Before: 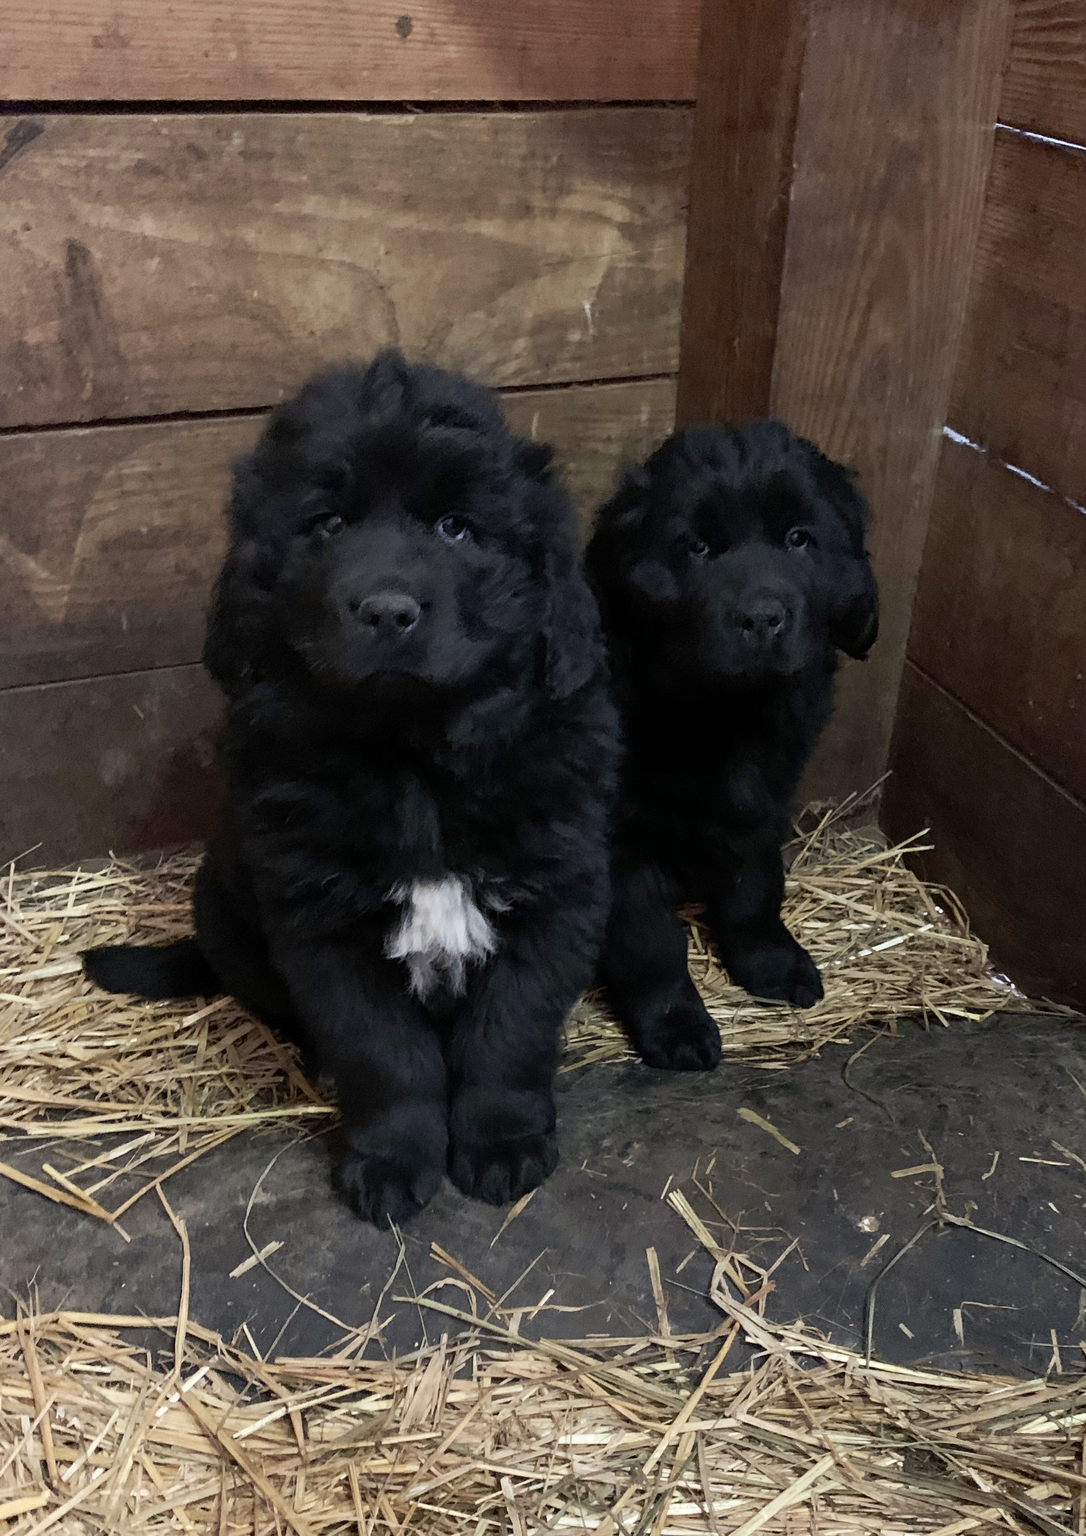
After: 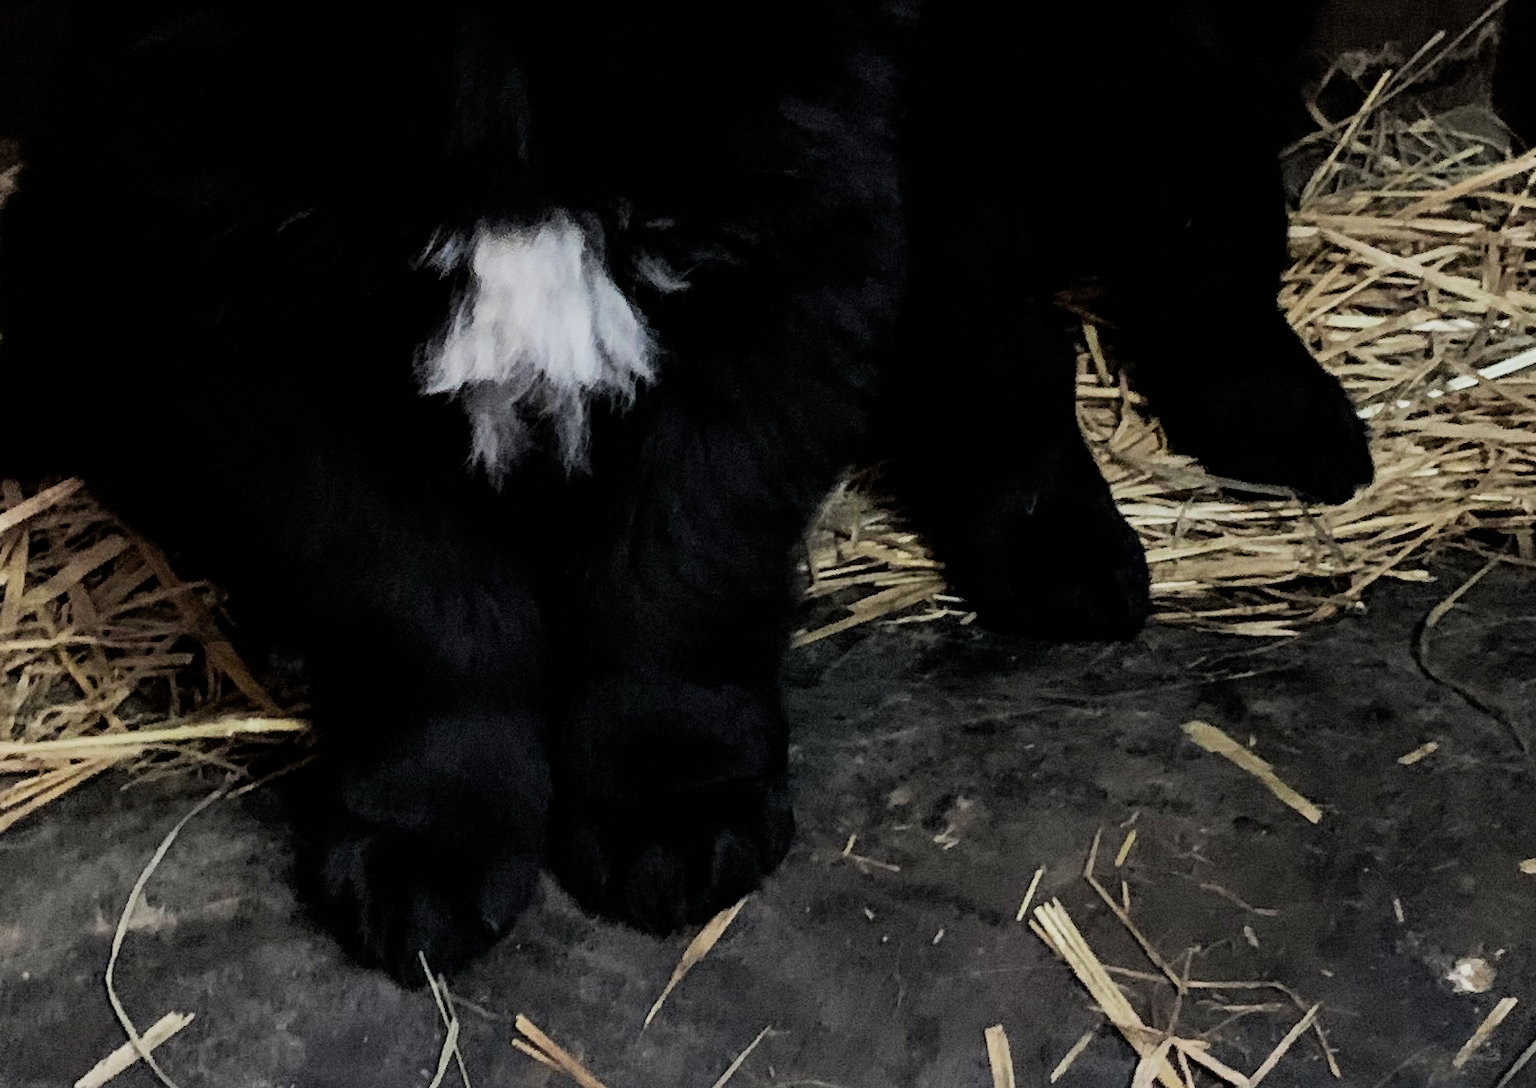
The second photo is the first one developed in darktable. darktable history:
filmic rgb: black relative exposure -7.5 EV, white relative exposure 5 EV, hardness 3.31, contrast 1.297
crop: left 17.994%, top 50.646%, right 17.248%, bottom 16.89%
color zones: curves: ch2 [(0, 0.5) (0.143, 0.5) (0.286, 0.489) (0.415, 0.421) (0.571, 0.5) (0.714, 0.5) (0.857, 0.5) (1, 0.5)], mix 20.21%
